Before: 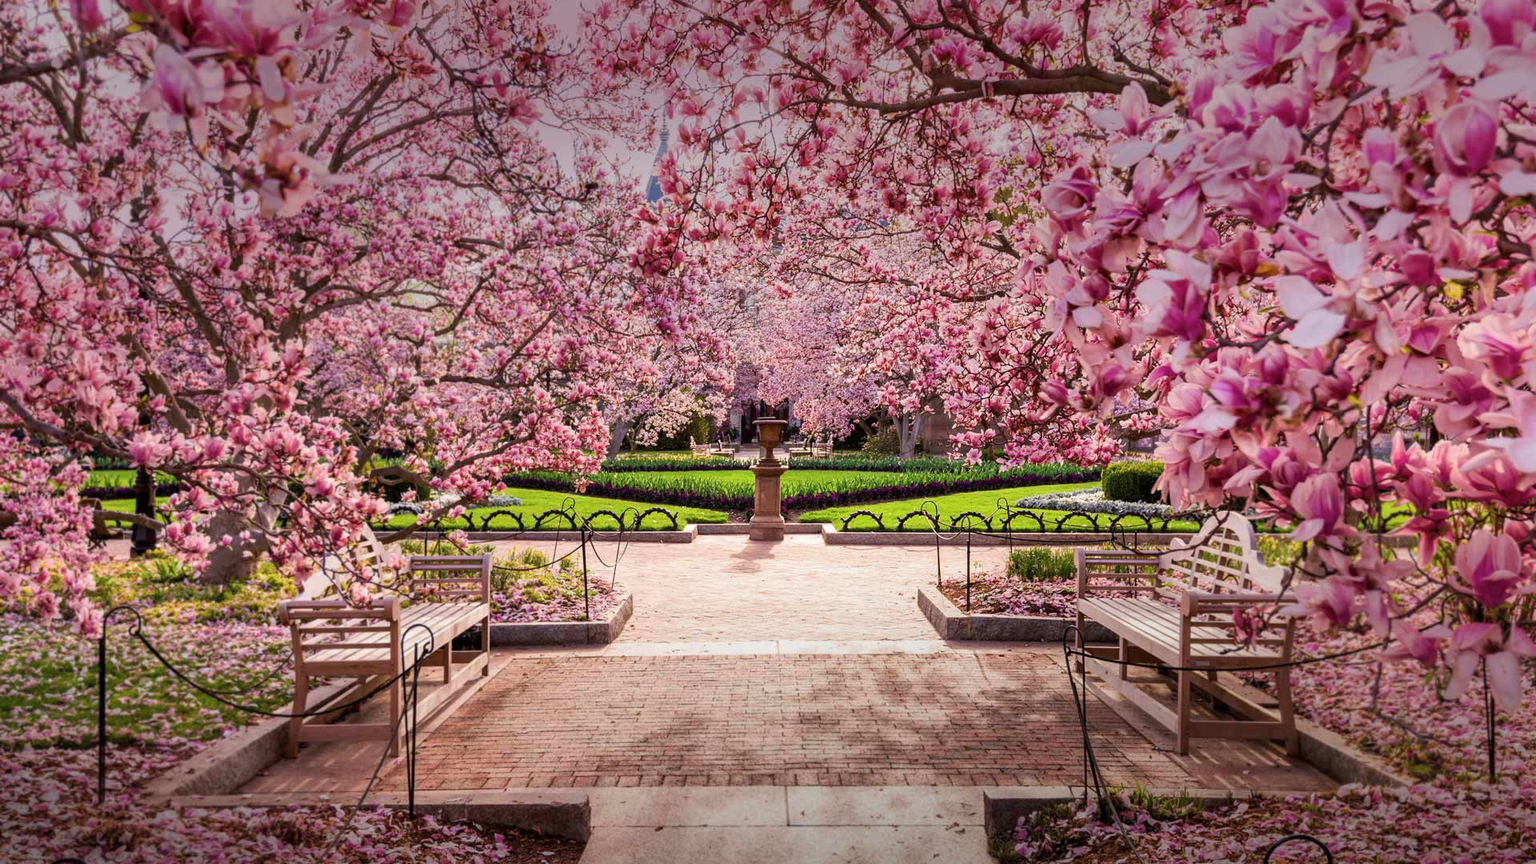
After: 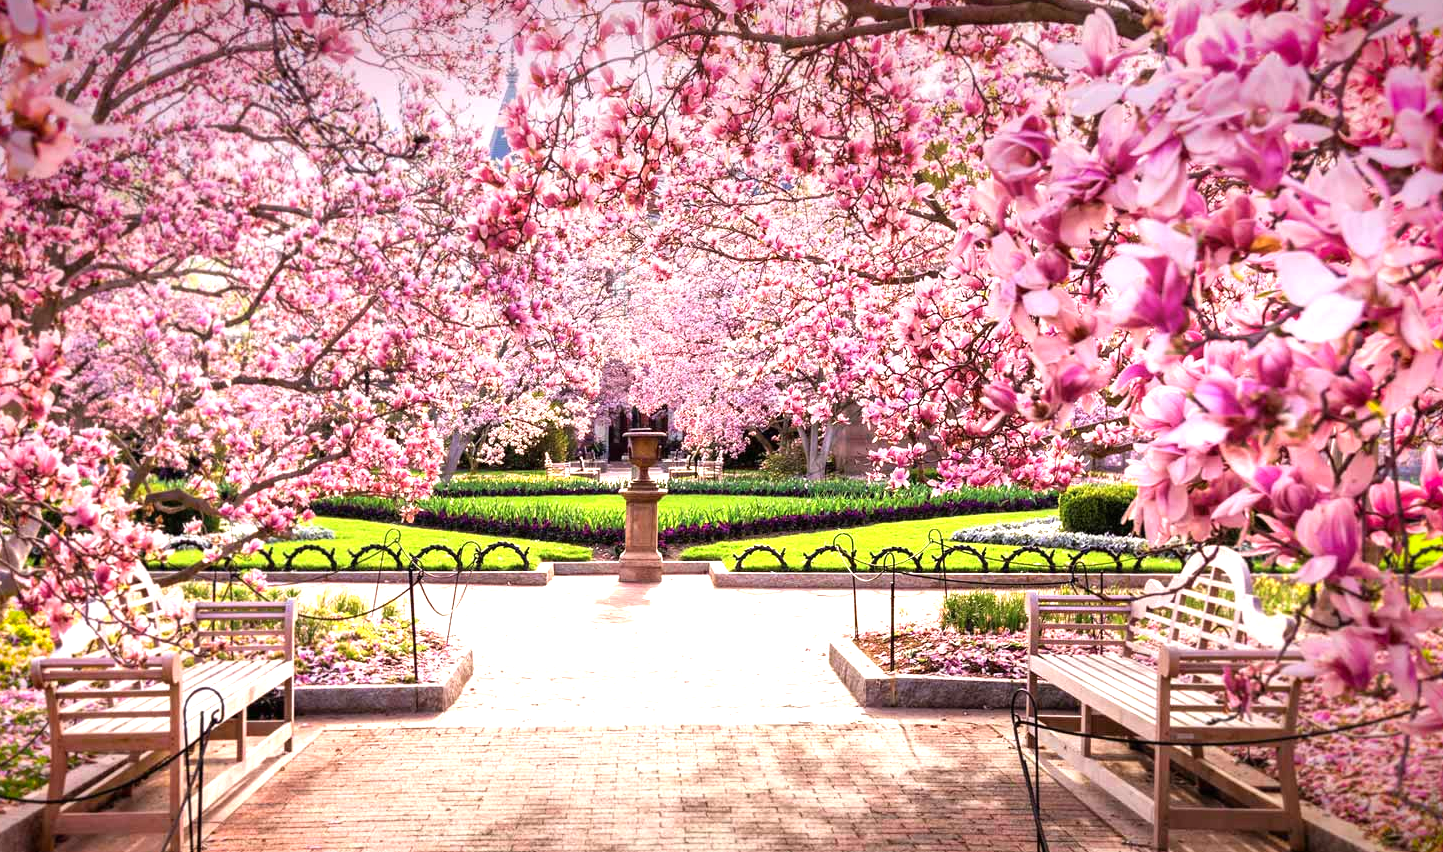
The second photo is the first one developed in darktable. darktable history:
tone equalizer: -8 EV -0.413 EV, -7 EV -0.381 EV, -6 EV -0.336 EV, -5 EV -0.191 EV, -3 EV 0.222 EV, -2 EV 0.322 EV, -1 EV 0.372 EV, +0 EV 0.437 EV
crop: left 16.564%, top 8.671%, right 8.265%, bottom 12.427%
vignetting: saturation 0.385
exposure: black level correction 0, exposure 0.692 EV, compensate highlight preservation false
